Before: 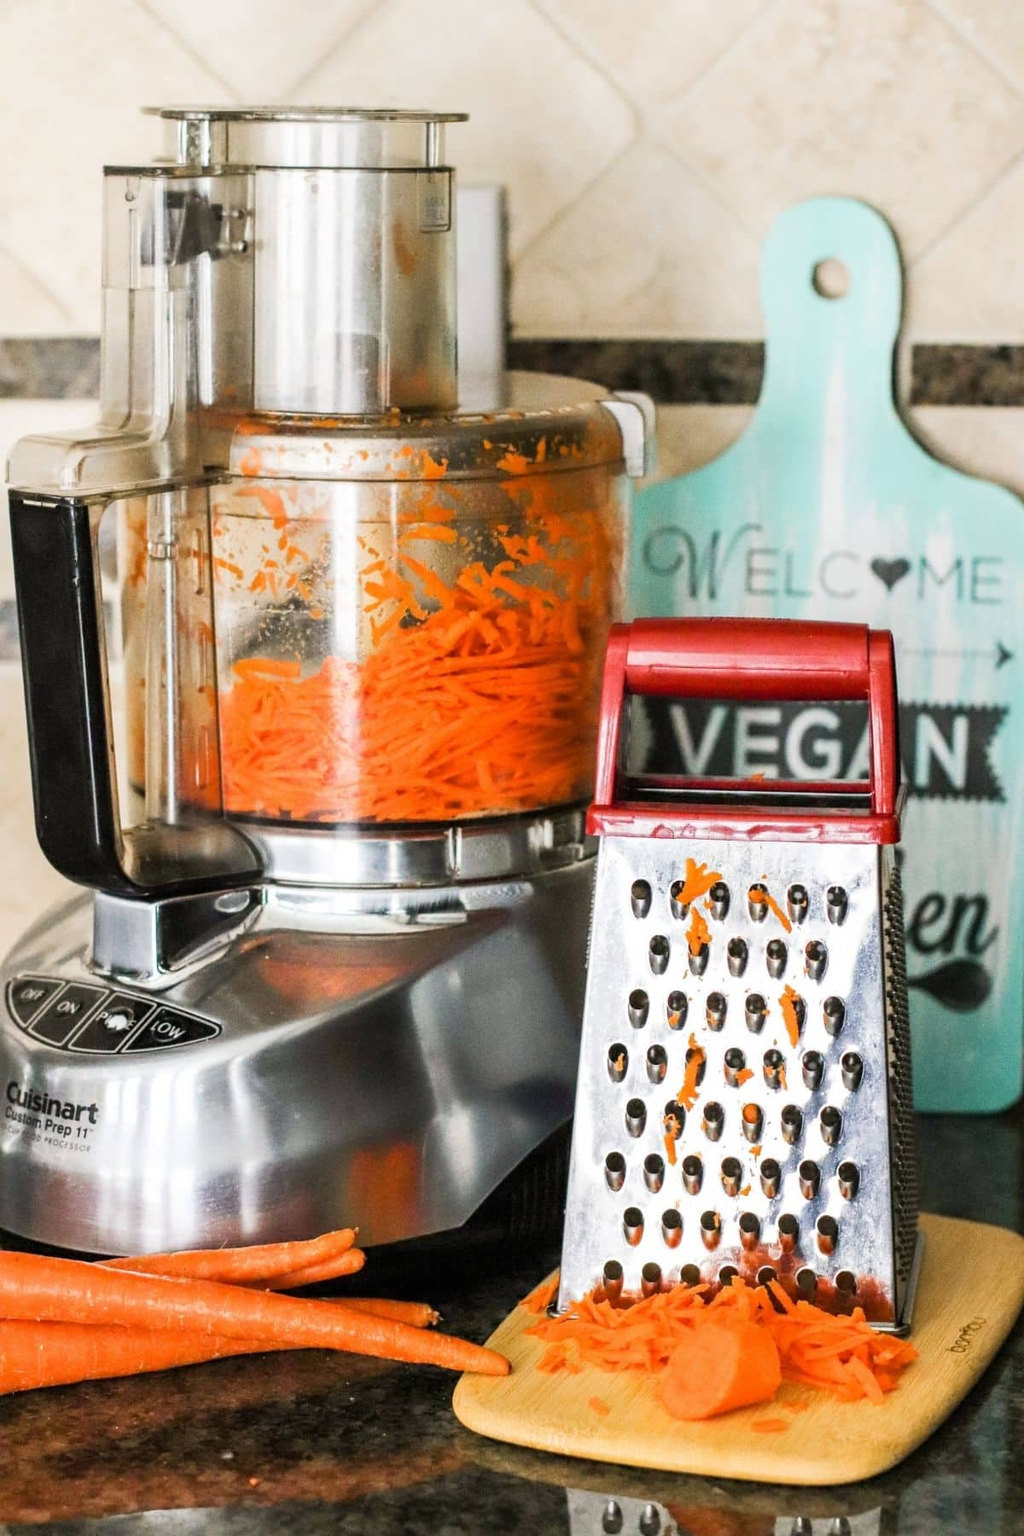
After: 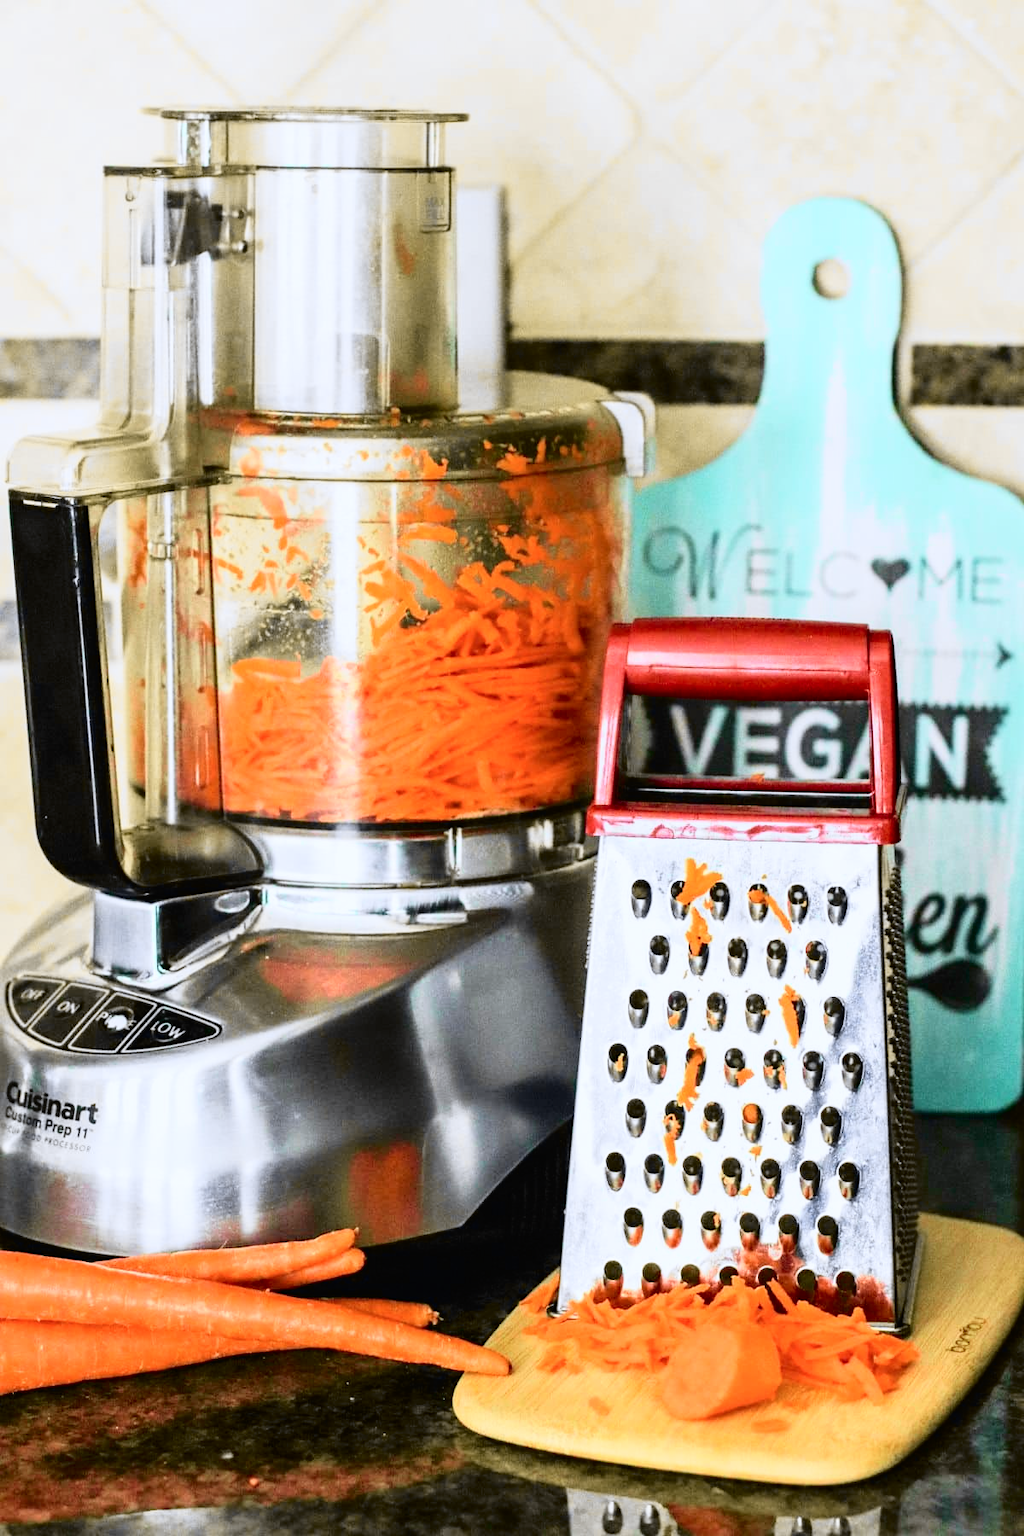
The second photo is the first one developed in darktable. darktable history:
tone curve: curves: ch0 [(0, 0.011) (0.053, 0.026) (0.174, 0.115) (0.398, 0.444) (0.673, 0.775) (0.829, 0.906) (0.991, 0.981)]; ch1 [(0, 0) (0.276, 0.206) (0.409, 0.383) (0.473, 0.458) (0.492, 0.499) (0.521, 0.502) (0.546, 0.543) (0.585, 0.617) (0.659, 0.686) (0.78, 0.8) (1, 1)]; ch2 [(0, 0) (0.438, 0.449) (0.473, 0.469) (0.503, 0.5) (0.523, 0.538) (0.562, 0.598) (0.612, 0.635) (0.695, 0.713) (1, 1)], color space Lab, independent channels, preserve colors none
white balance: red 0.967, blue 1.049
tone equalizer: on, module defaults
